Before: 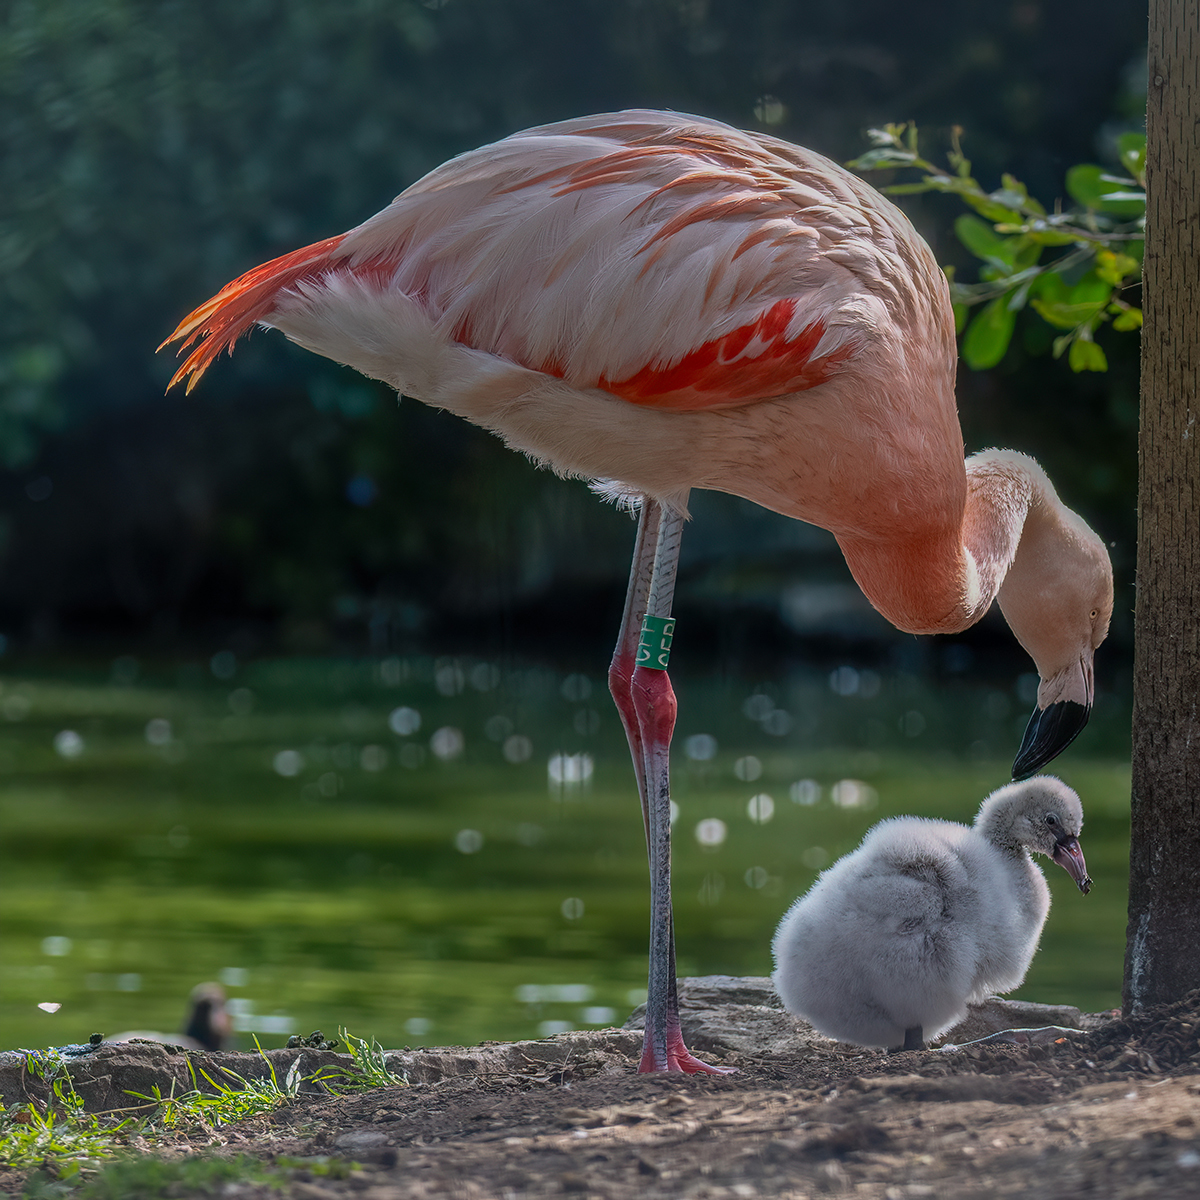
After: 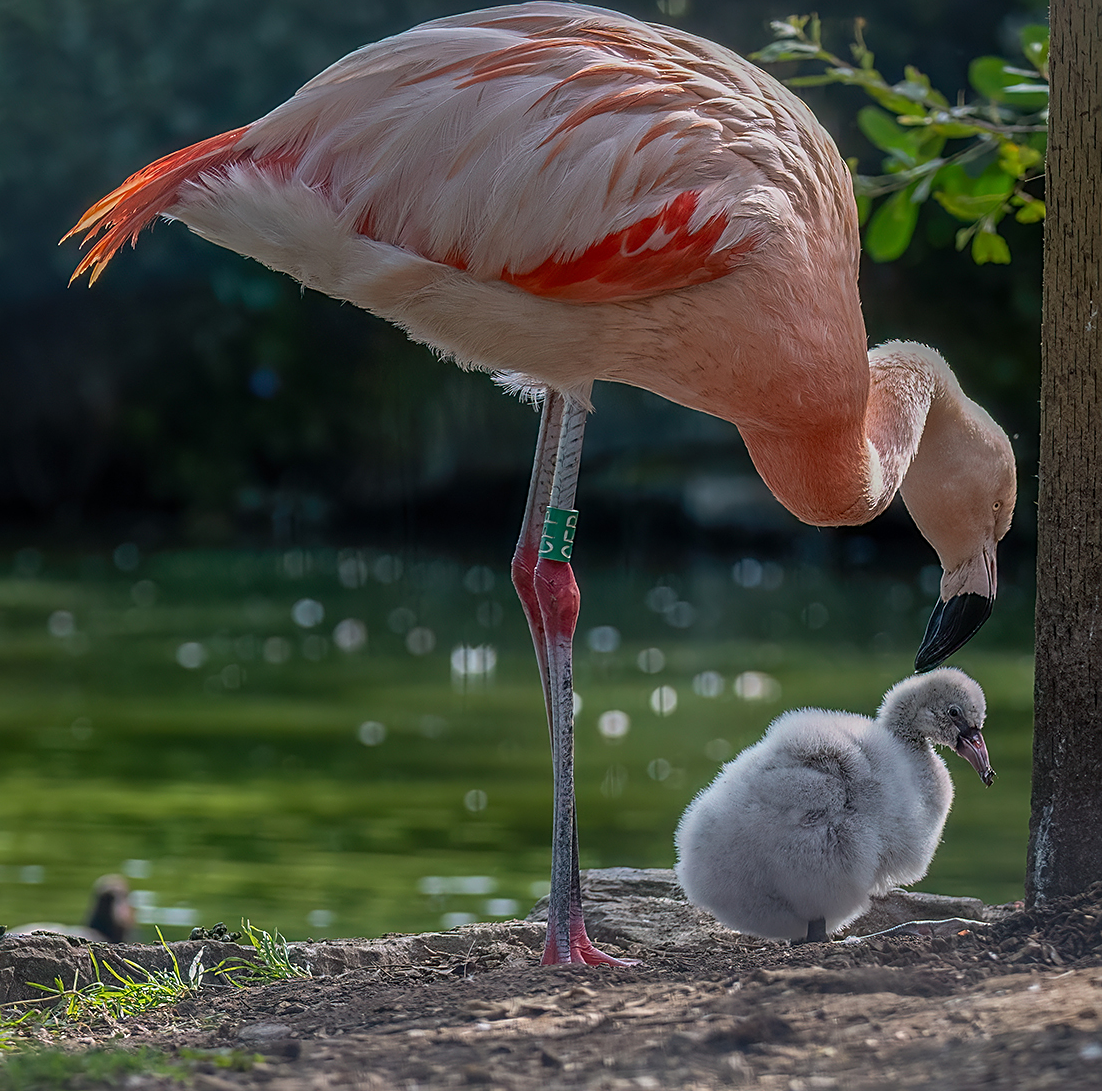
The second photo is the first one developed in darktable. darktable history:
crop and rotate: left 8.13%, top 9.06%
sharpen: on, module defaults
